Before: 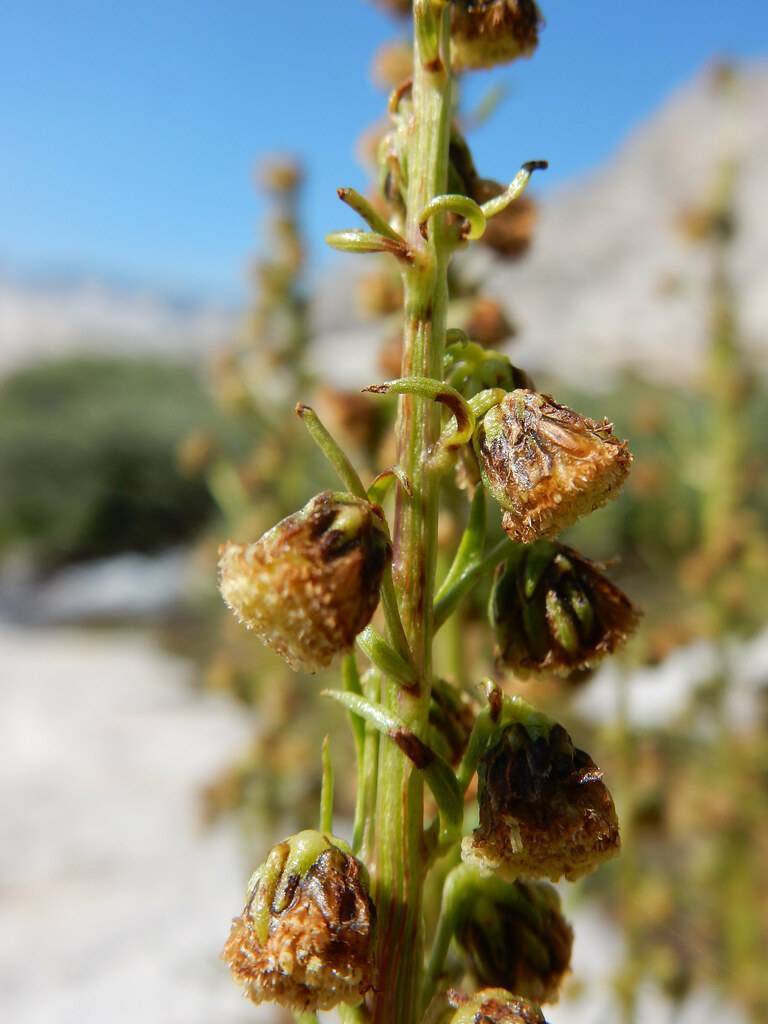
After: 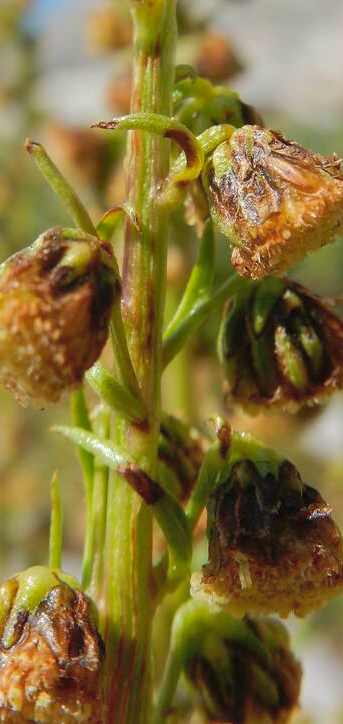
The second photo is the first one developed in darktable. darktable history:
shadows and highlights: on, module defaults
crop: left 35.288%, top 25.859%, right 20.038%, bottom 3.359%
contrast brightness saturation: contrast 0.027, brightness 0.067, saturation 0.121
color zones: curves: ch1 [(0.077, 0.436) (0.25, 0.5) (0.75, 0.5)]
